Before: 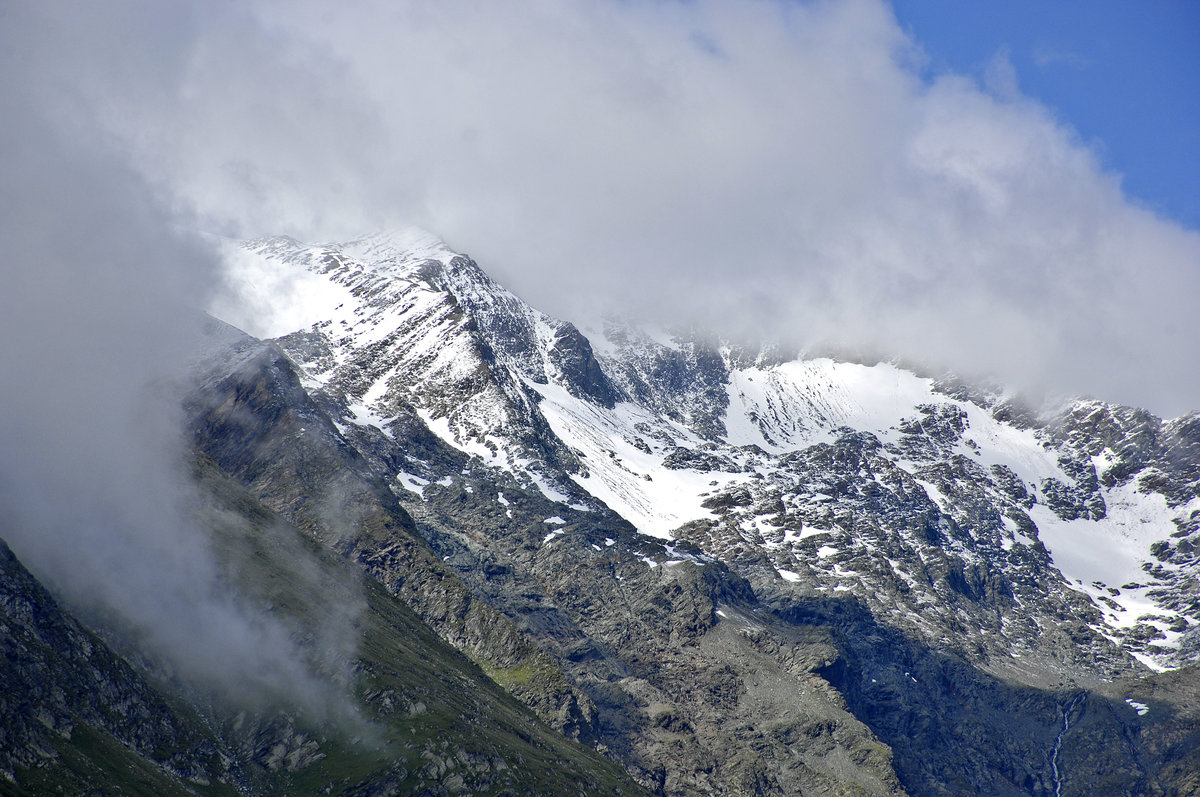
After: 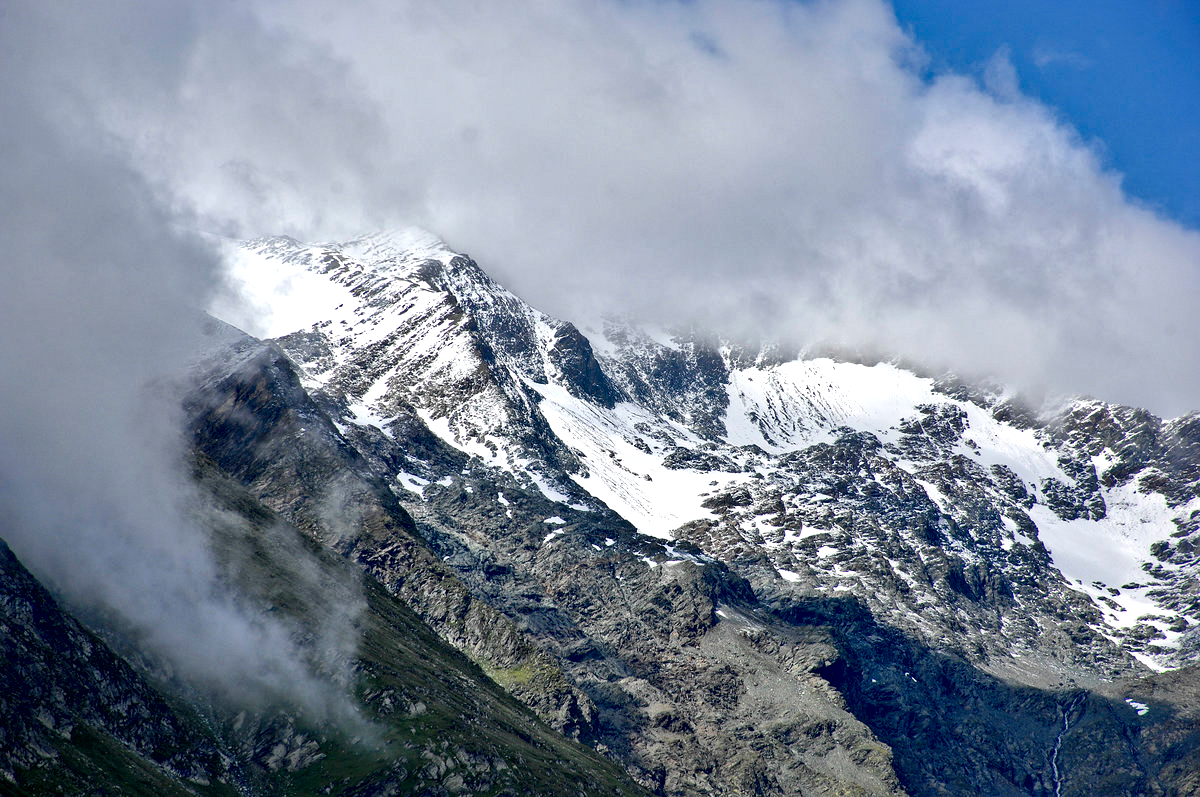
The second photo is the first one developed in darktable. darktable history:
local contrast: mode bilateral grid, contrast 70, coarseness 75, detail 180%, midtone range 0.2
